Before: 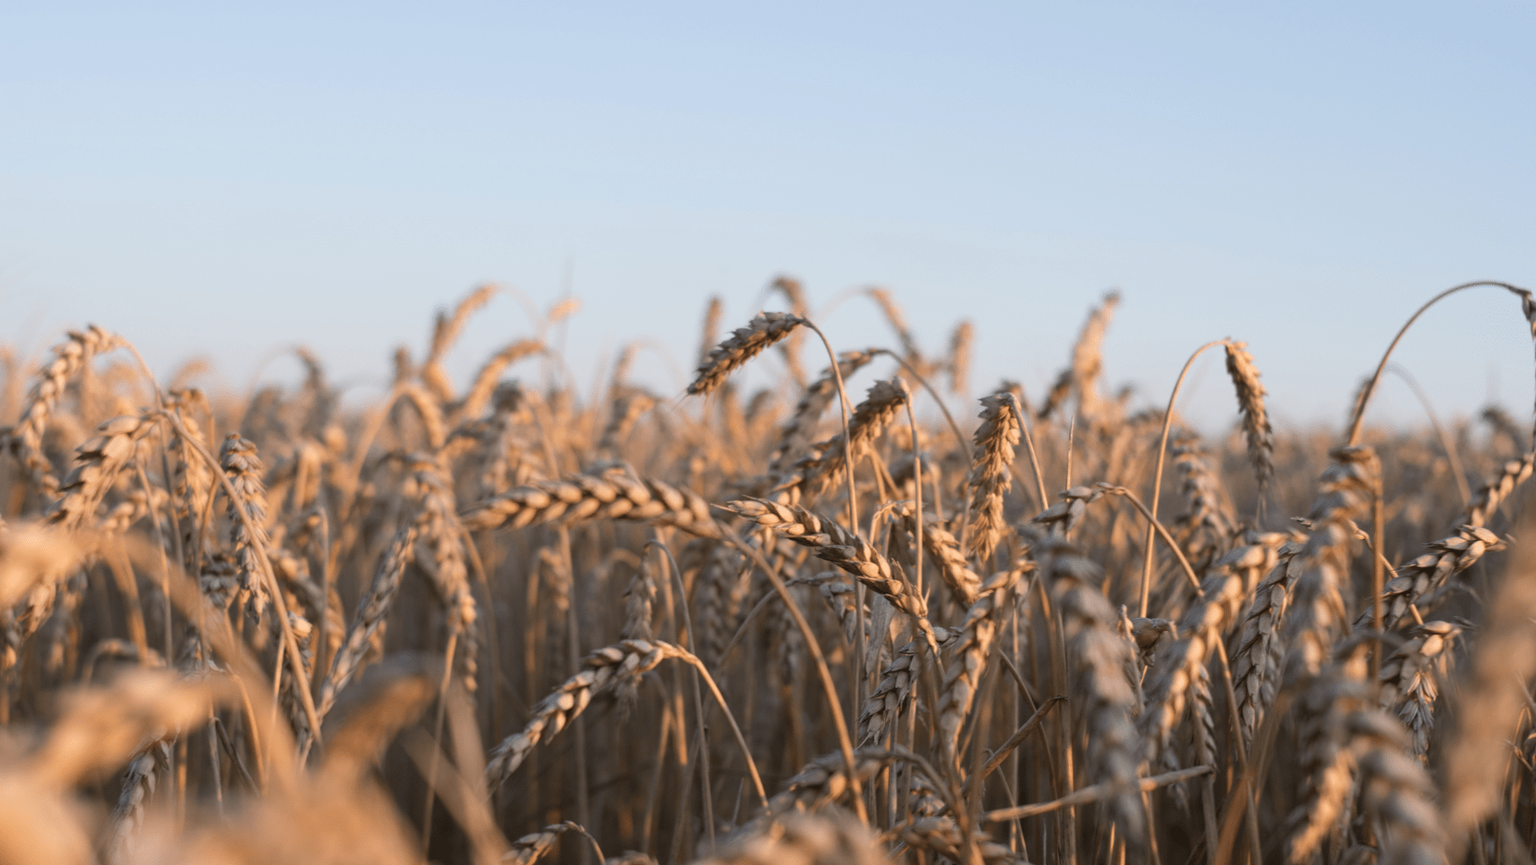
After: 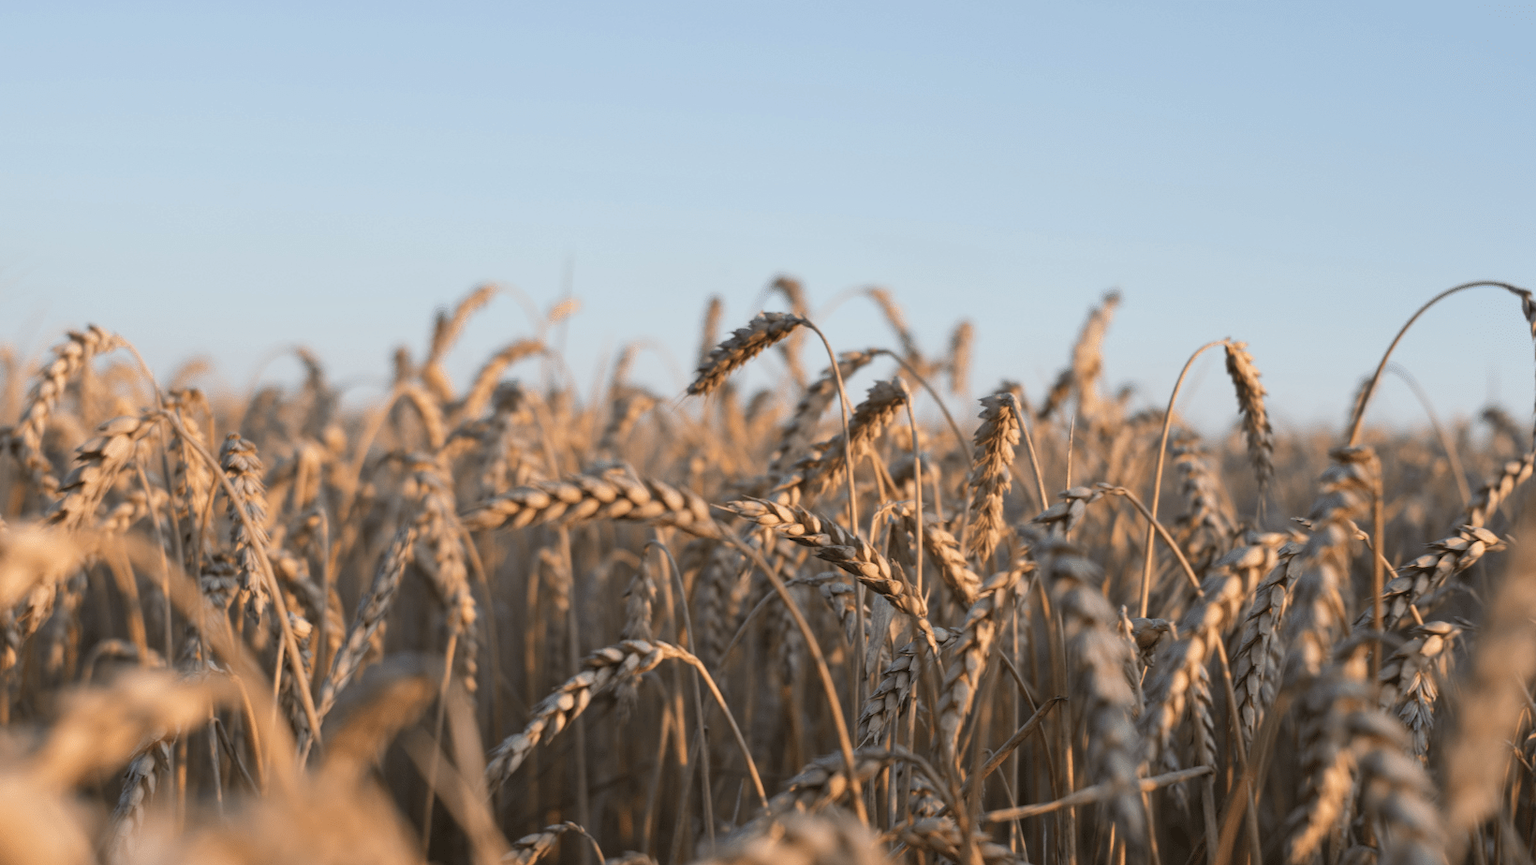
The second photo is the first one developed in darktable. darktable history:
shadows and highlights: shadows 20.91, highlights -35.45, soften with gaussian
white balance: red 0.978, blue 0.999
